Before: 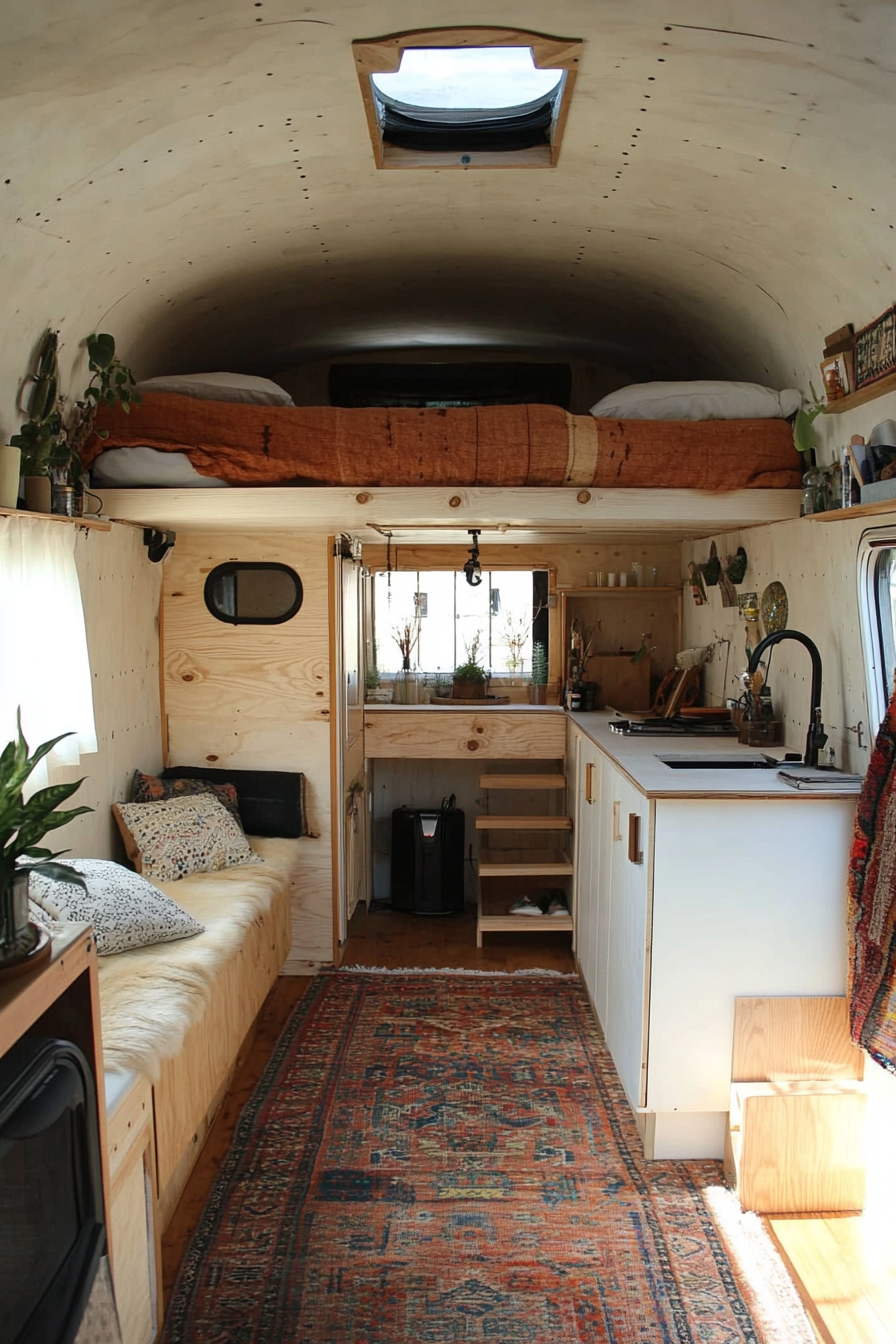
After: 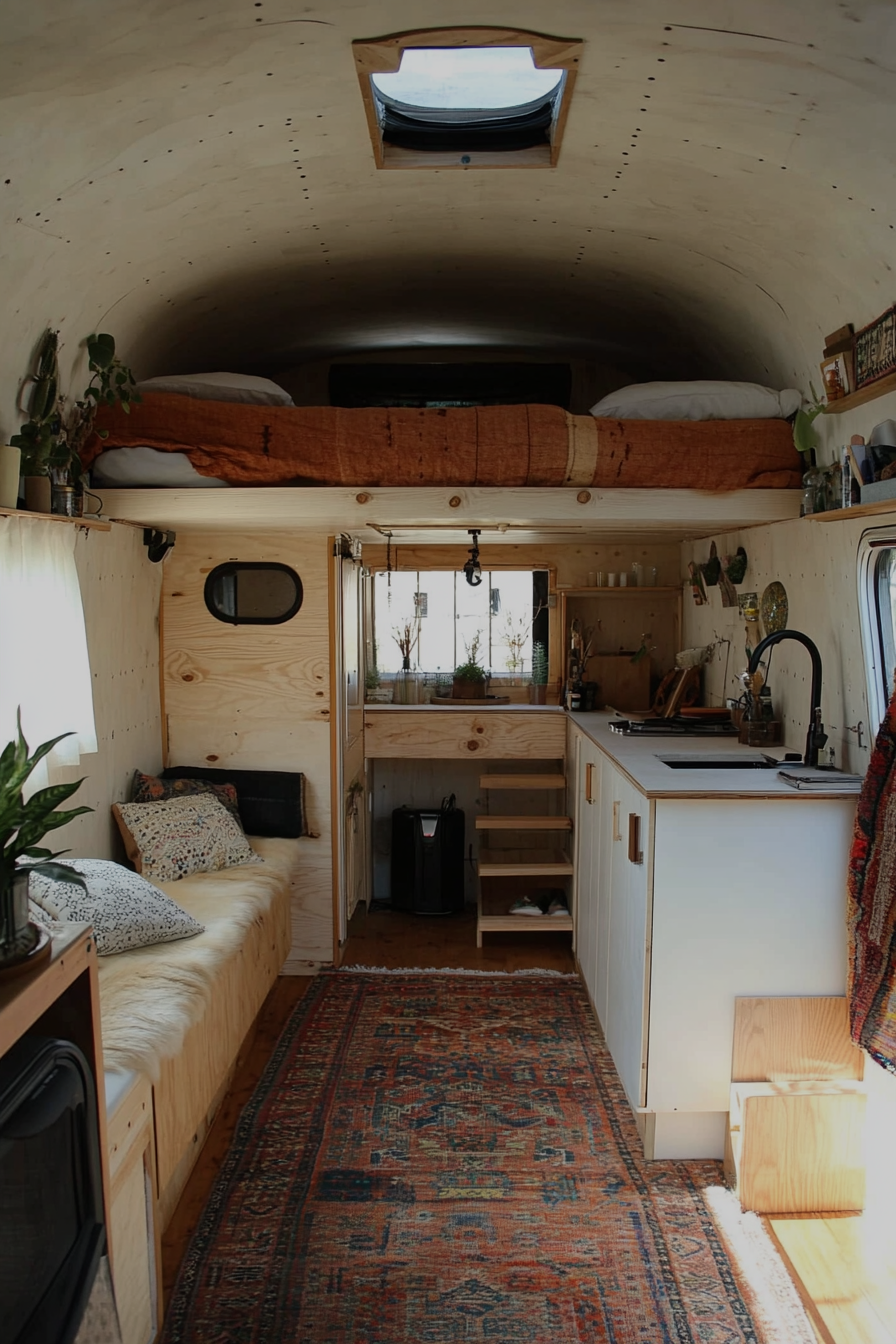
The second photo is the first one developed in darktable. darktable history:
exposure: black level correction 0, exposure -0.75 EV, compensate highlight preservation false
